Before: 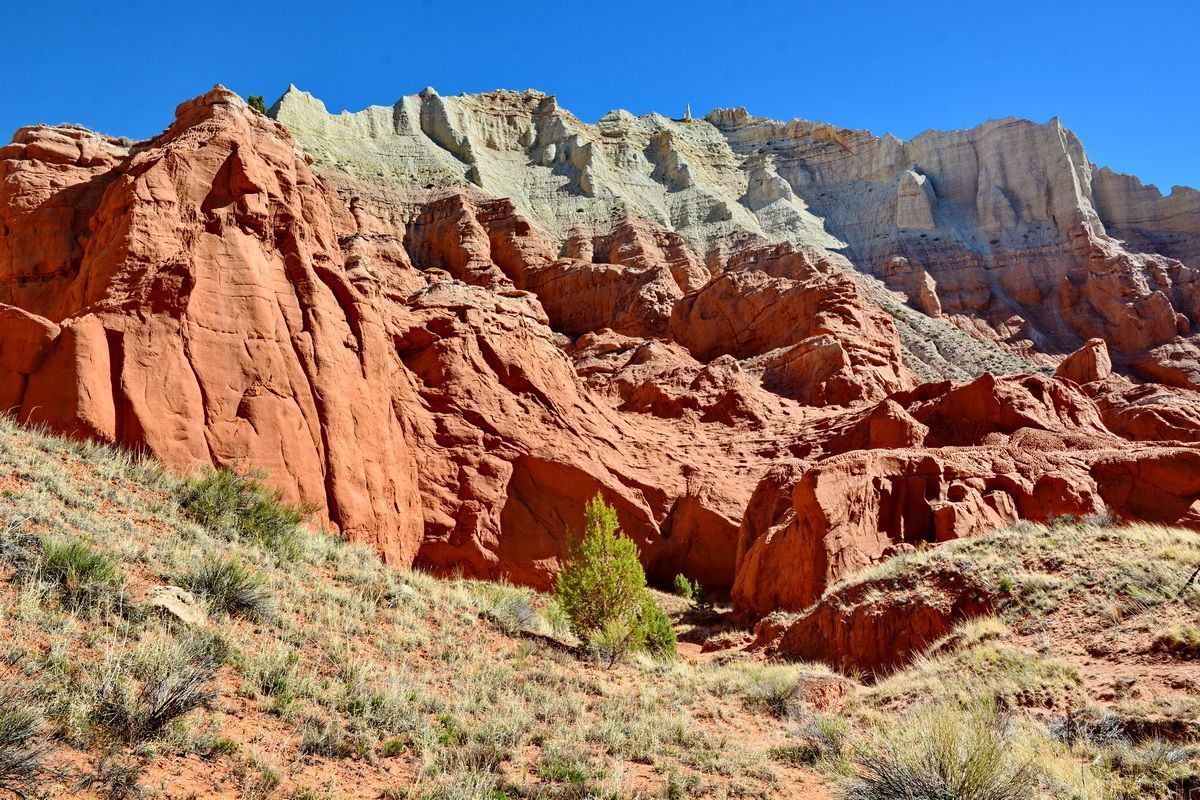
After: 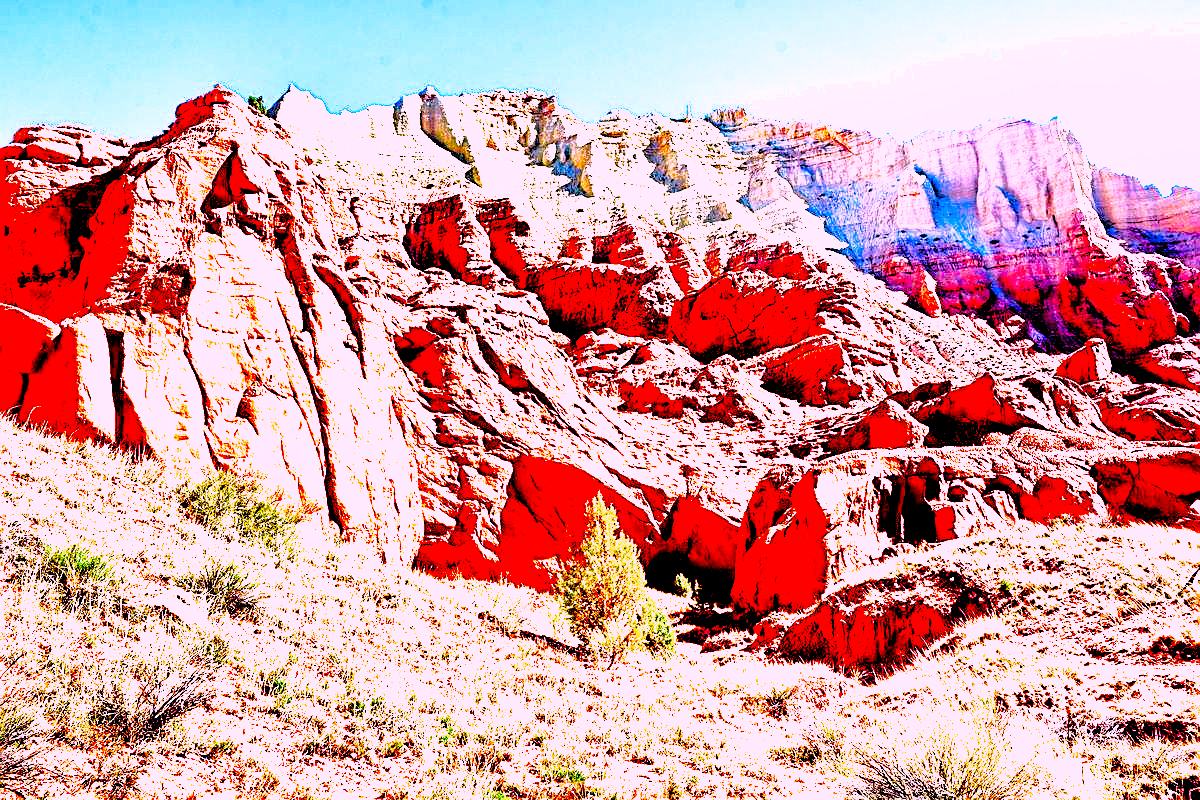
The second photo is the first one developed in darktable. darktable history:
contrast brightness saturation: saturation -0.057
sharpen: on, module defaults
color correction: highlights a* 18.95, highlights b* -11.56, saturation 1.67
tone curve: curves: ch0 [(0, 0) (0.003, 0.005) (0.011, 0.008) (0.025, 0.013) (0.044, 0.017) (0.069, 0.022) (0.1, 0.029) (0.136, 0.038) (0.177, 0.053) (0.224, 0.081) (0.277, 0.128) (0.335, 0.214) (0.399, 0.343) (0.468, 0.478) (0.543, 0.641) (0.623, 0.798) (0.709, 0.911) (0.801, 0.971) (0.898, 0.99) (1, 1)], preserve colors none
exposure: black level correction 0.001, exposure 0.498 EV, compensate highlight preservation false
levels: levels [0.073, 0.497, 0.972]
base curve: curves: ch0 [(0, 0) (0.028, 0.03) (0.121, 0.232) (0.46, 0.748) (0.859, 0.968) (1, 1)], preserve colors none
shadows and highlights: on, module defaults
